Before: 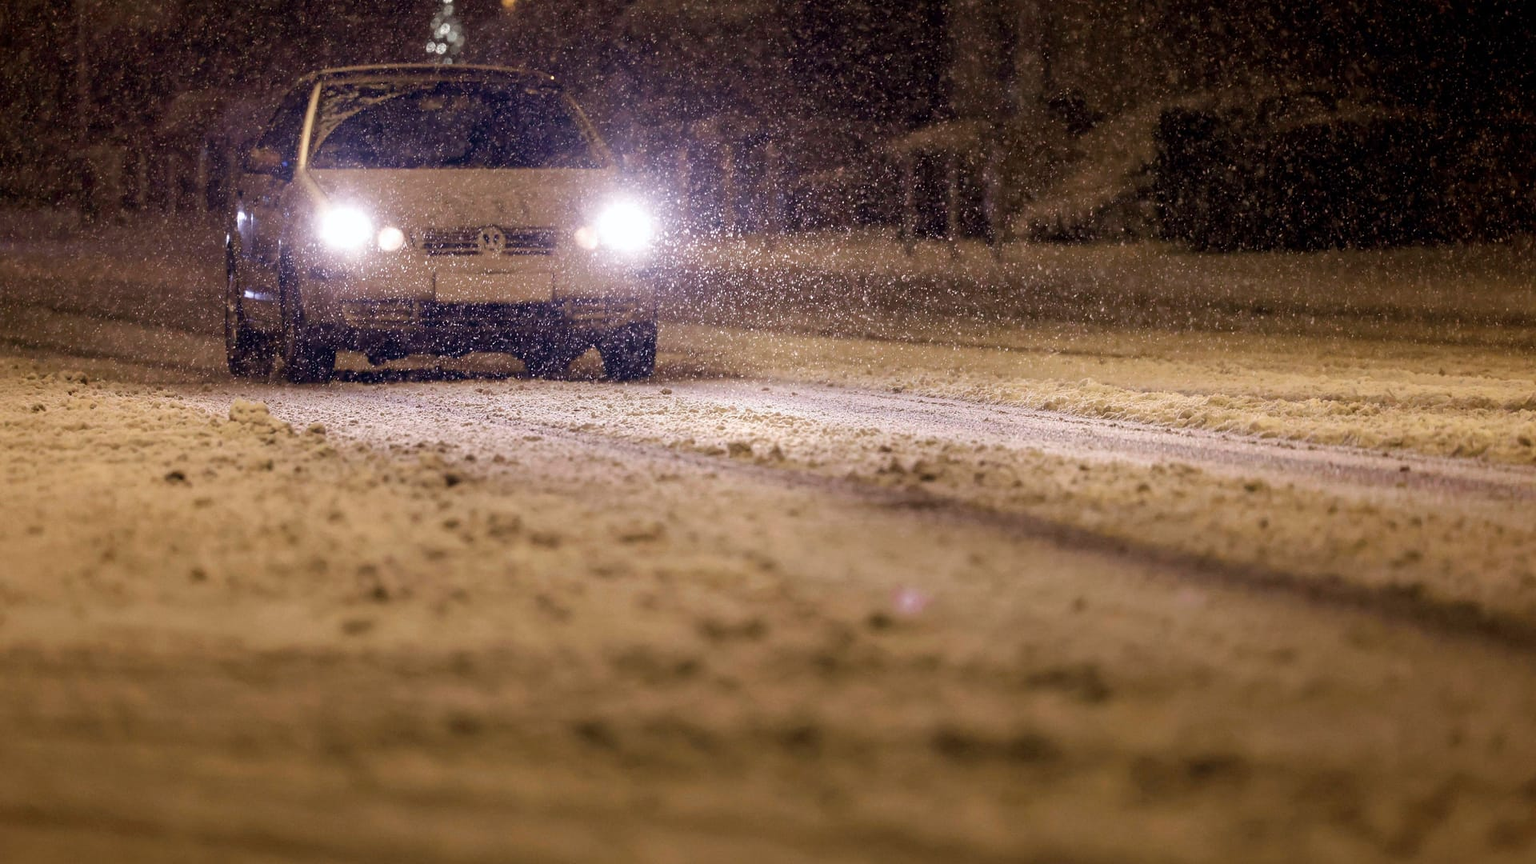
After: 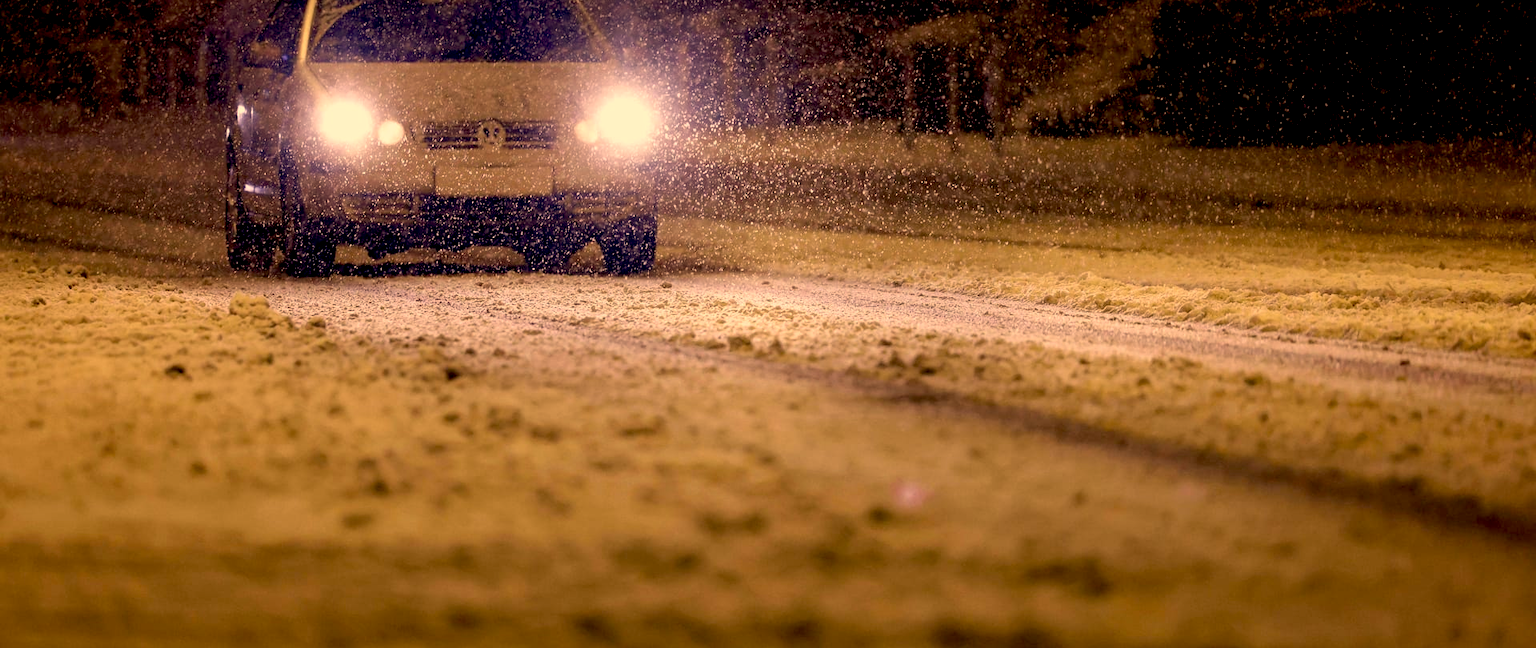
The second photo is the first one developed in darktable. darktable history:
crop and rotate: top 12.359%, bottom 12.514%
exposure: black level correction 0.017, exposure -0.008 EV, compensate exposure bias true, compensate highlight preservation false
color correction: highlights a* 15, highlights b* 30.96
